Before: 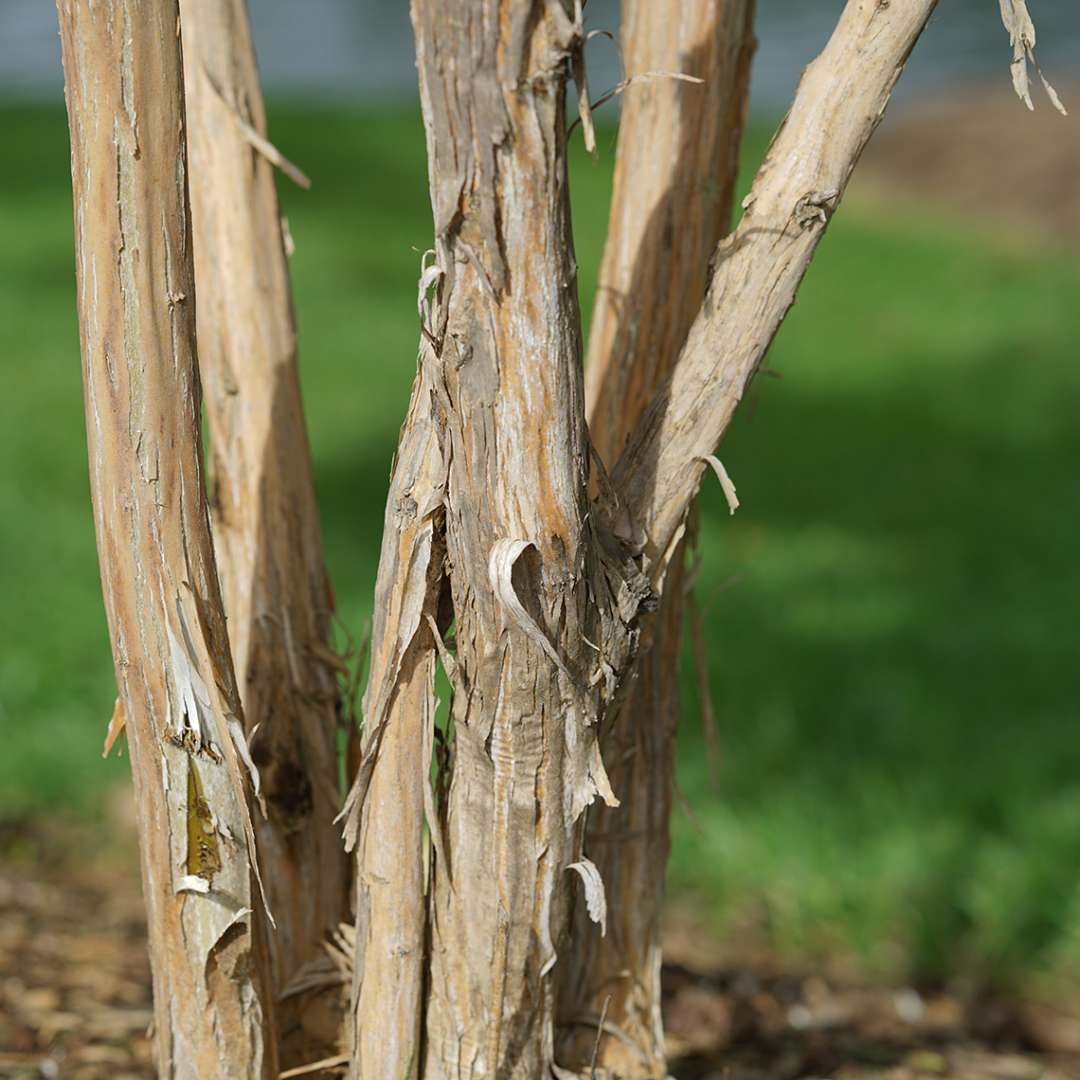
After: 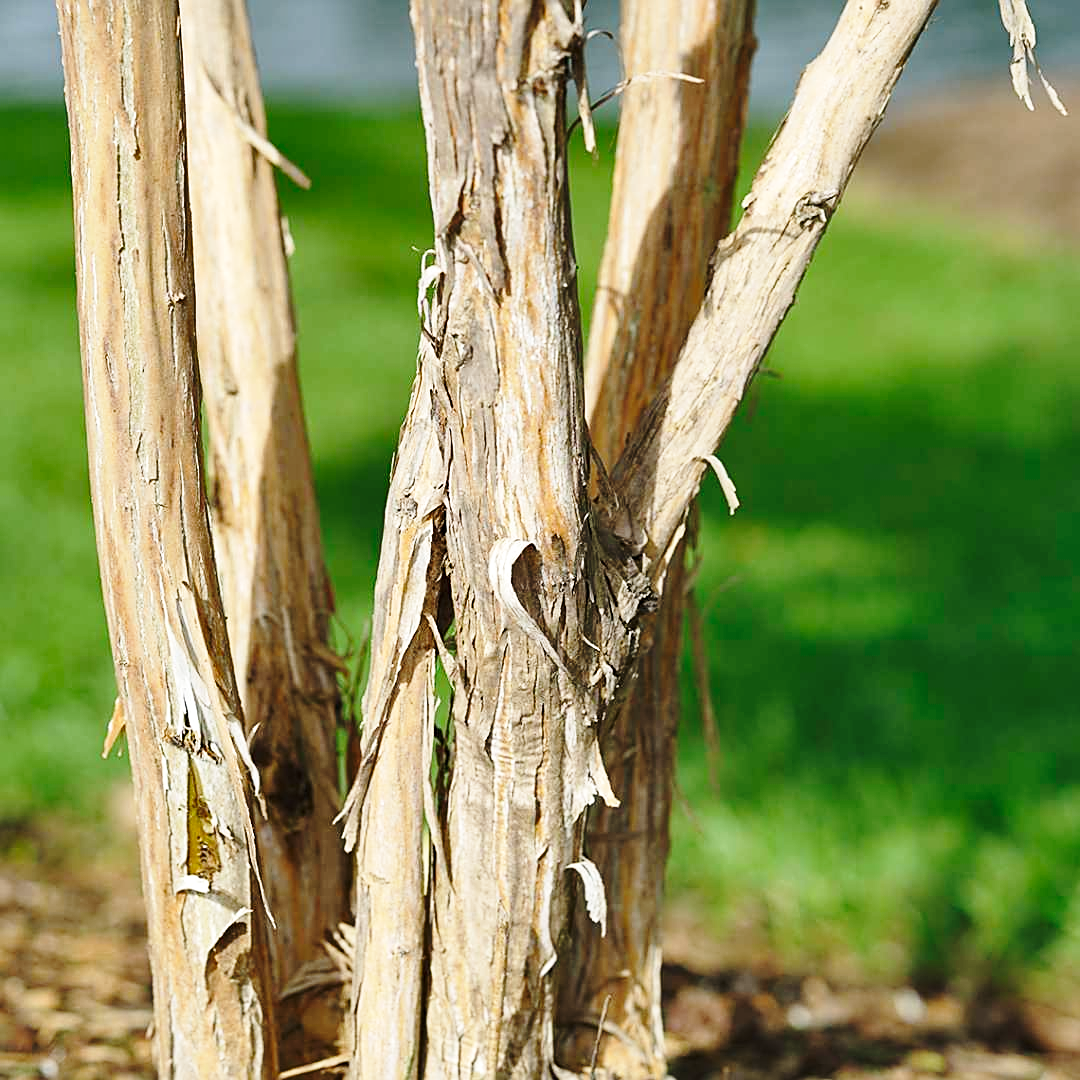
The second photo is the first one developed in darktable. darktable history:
shadows and highlights: shadows 12, white point adjustment 1.2, soften with gaussian
base curve: curves: ch0 [(0, 0) (0.036, 0.037) (0.121, 0.228) (0.46, 0.76) (0.859, 0.983) (1, 1)], preserve colors none
sharpen: on, module defaults
